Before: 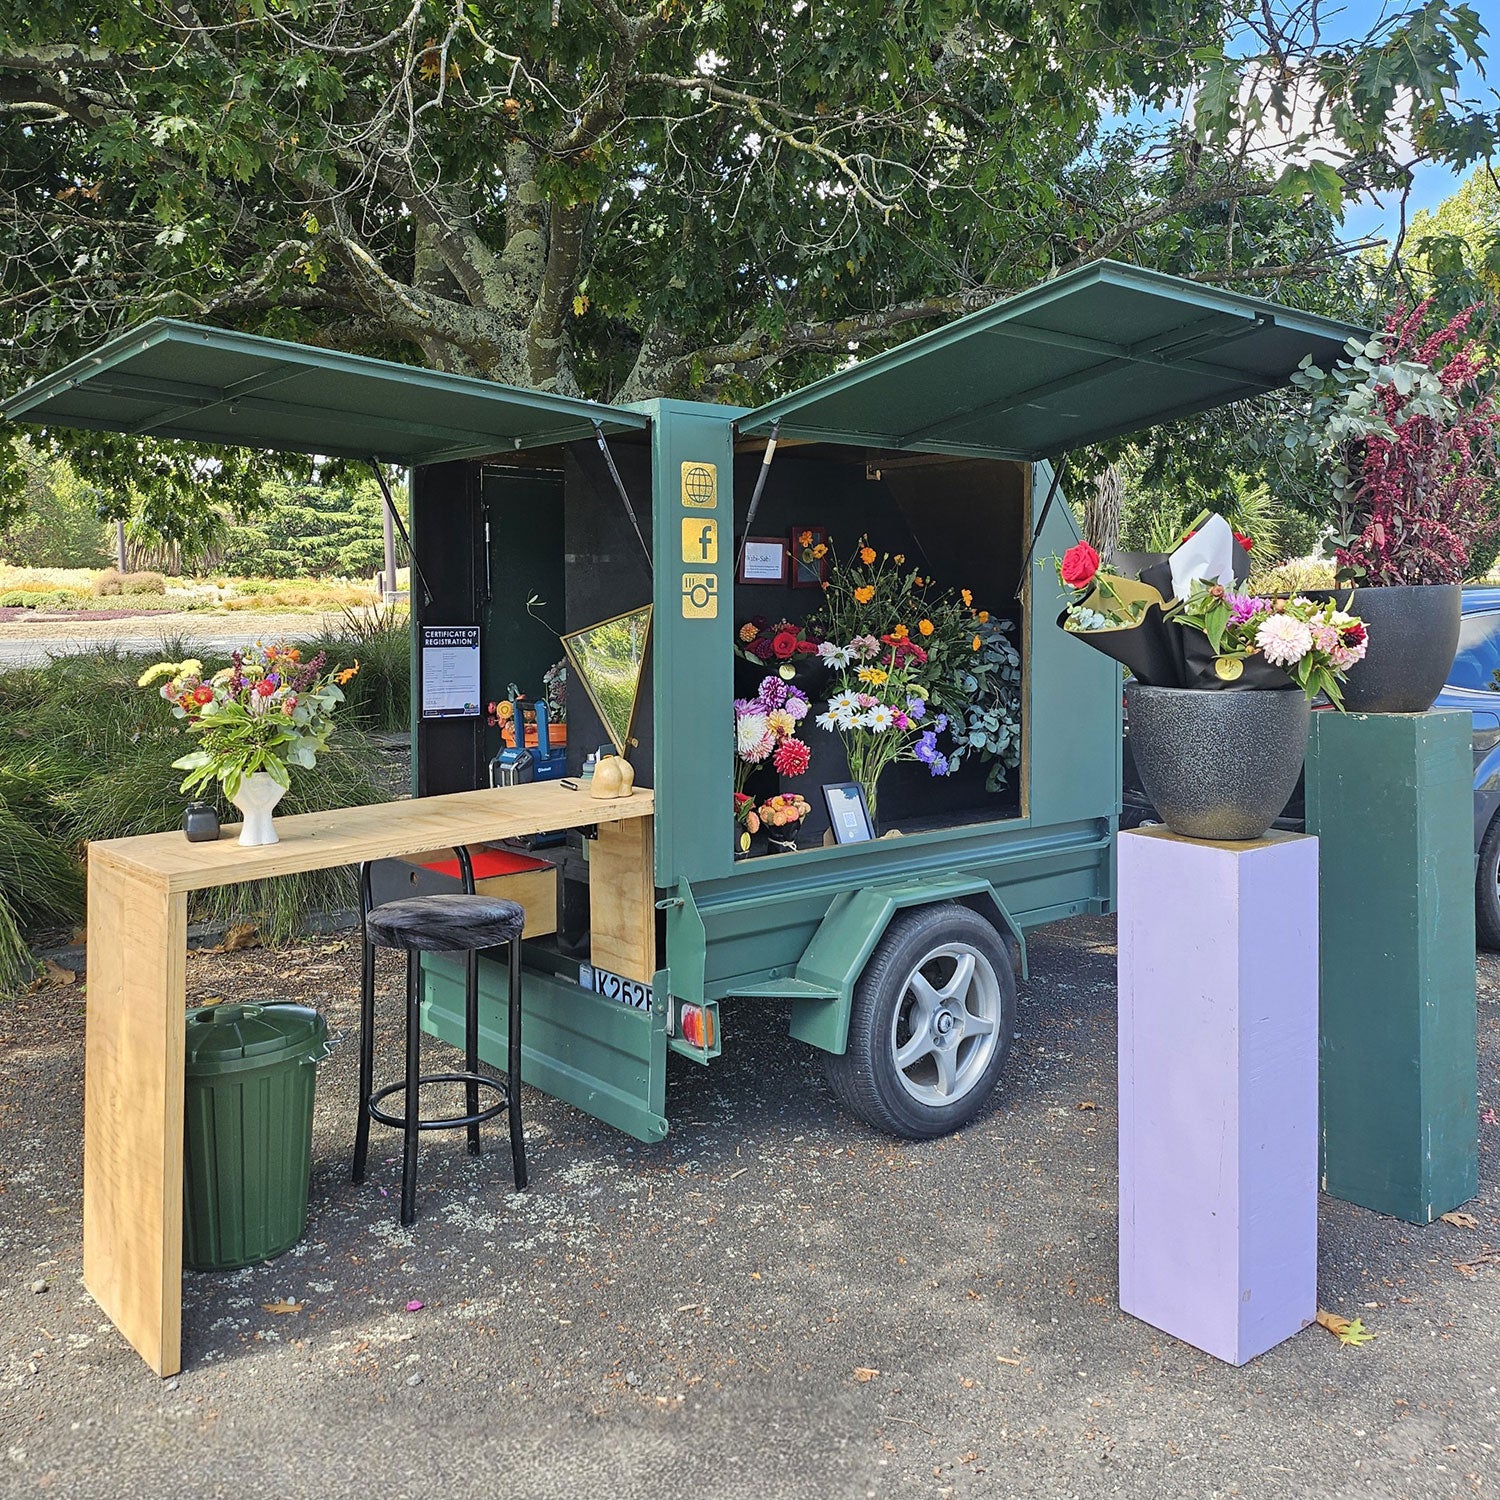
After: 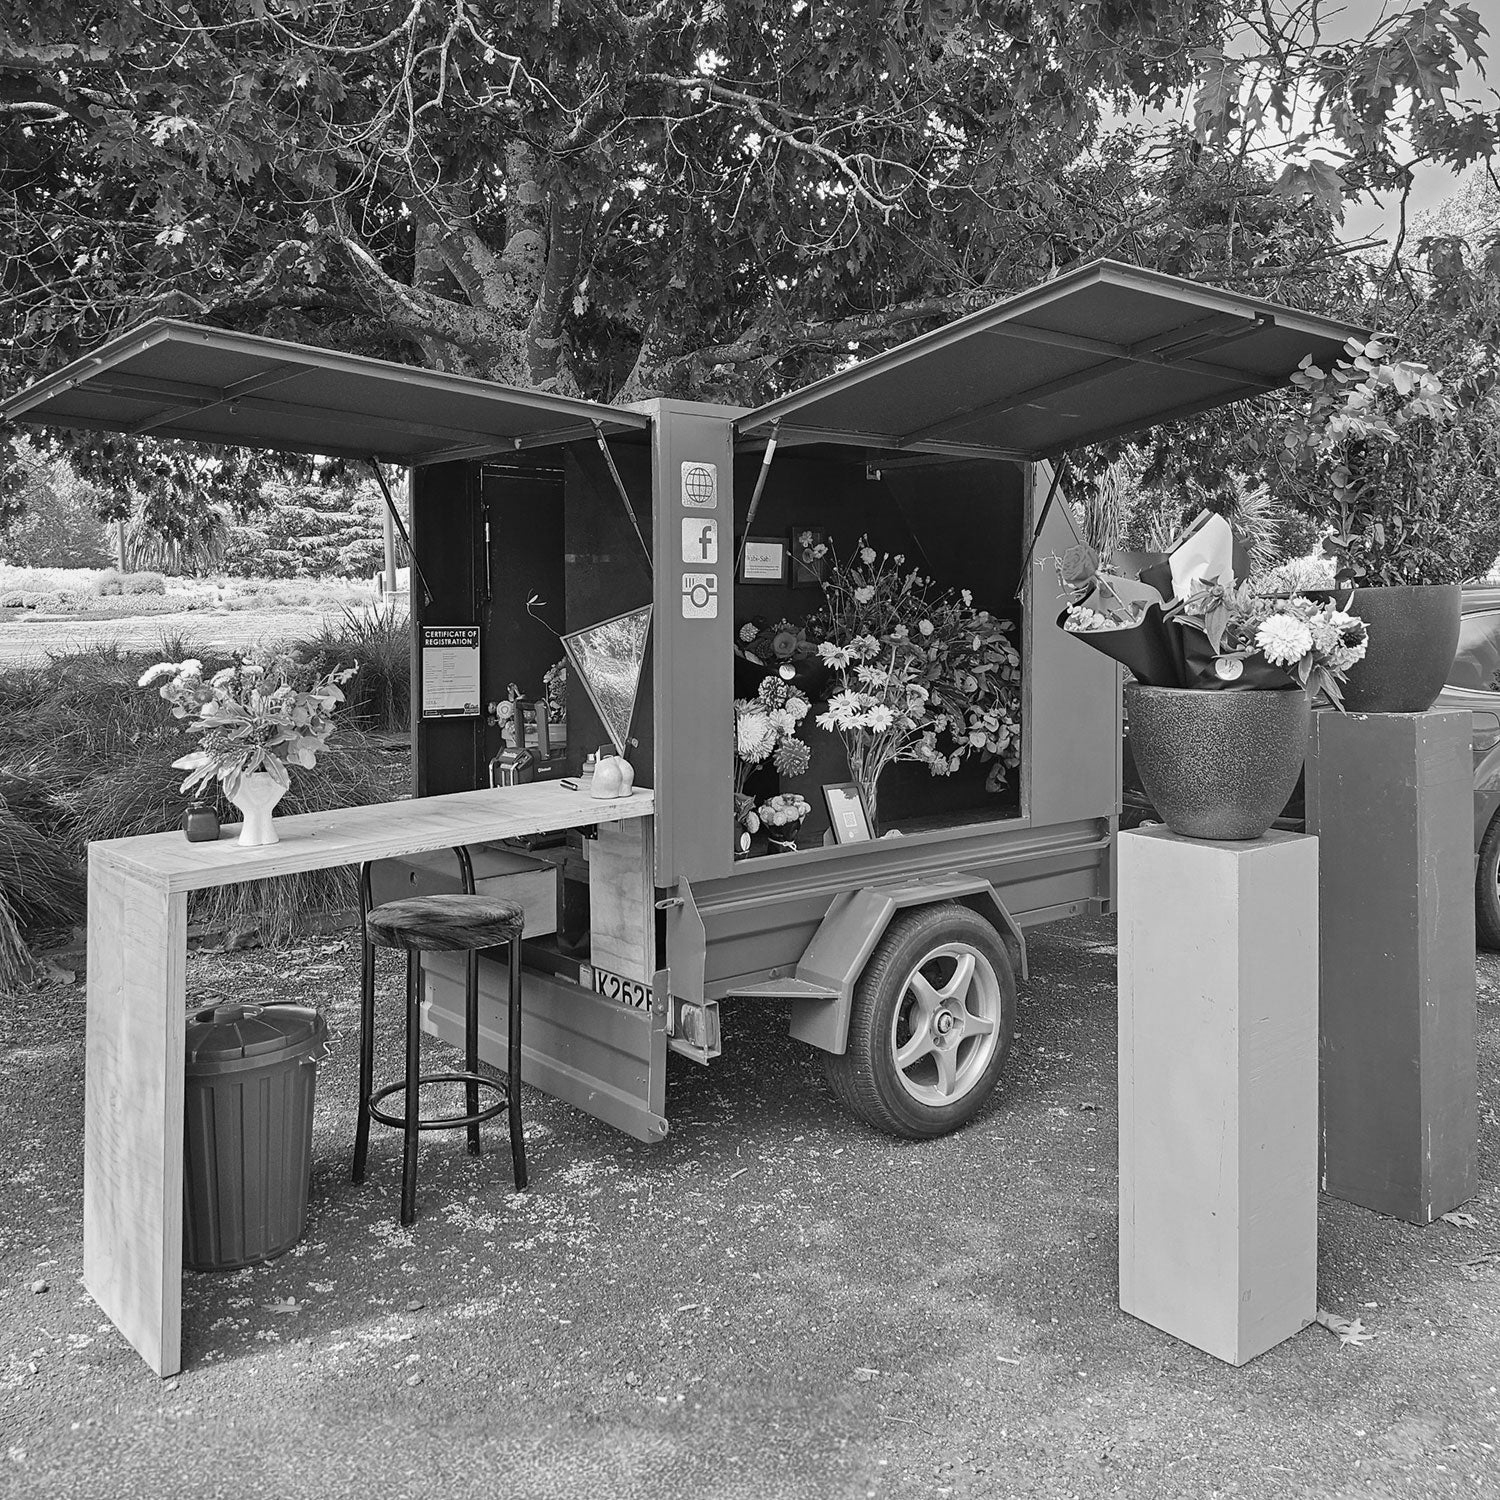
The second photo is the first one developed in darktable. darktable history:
color correction: highlights a* 11.96, highlights b* 11.58
monochrome: size 1
